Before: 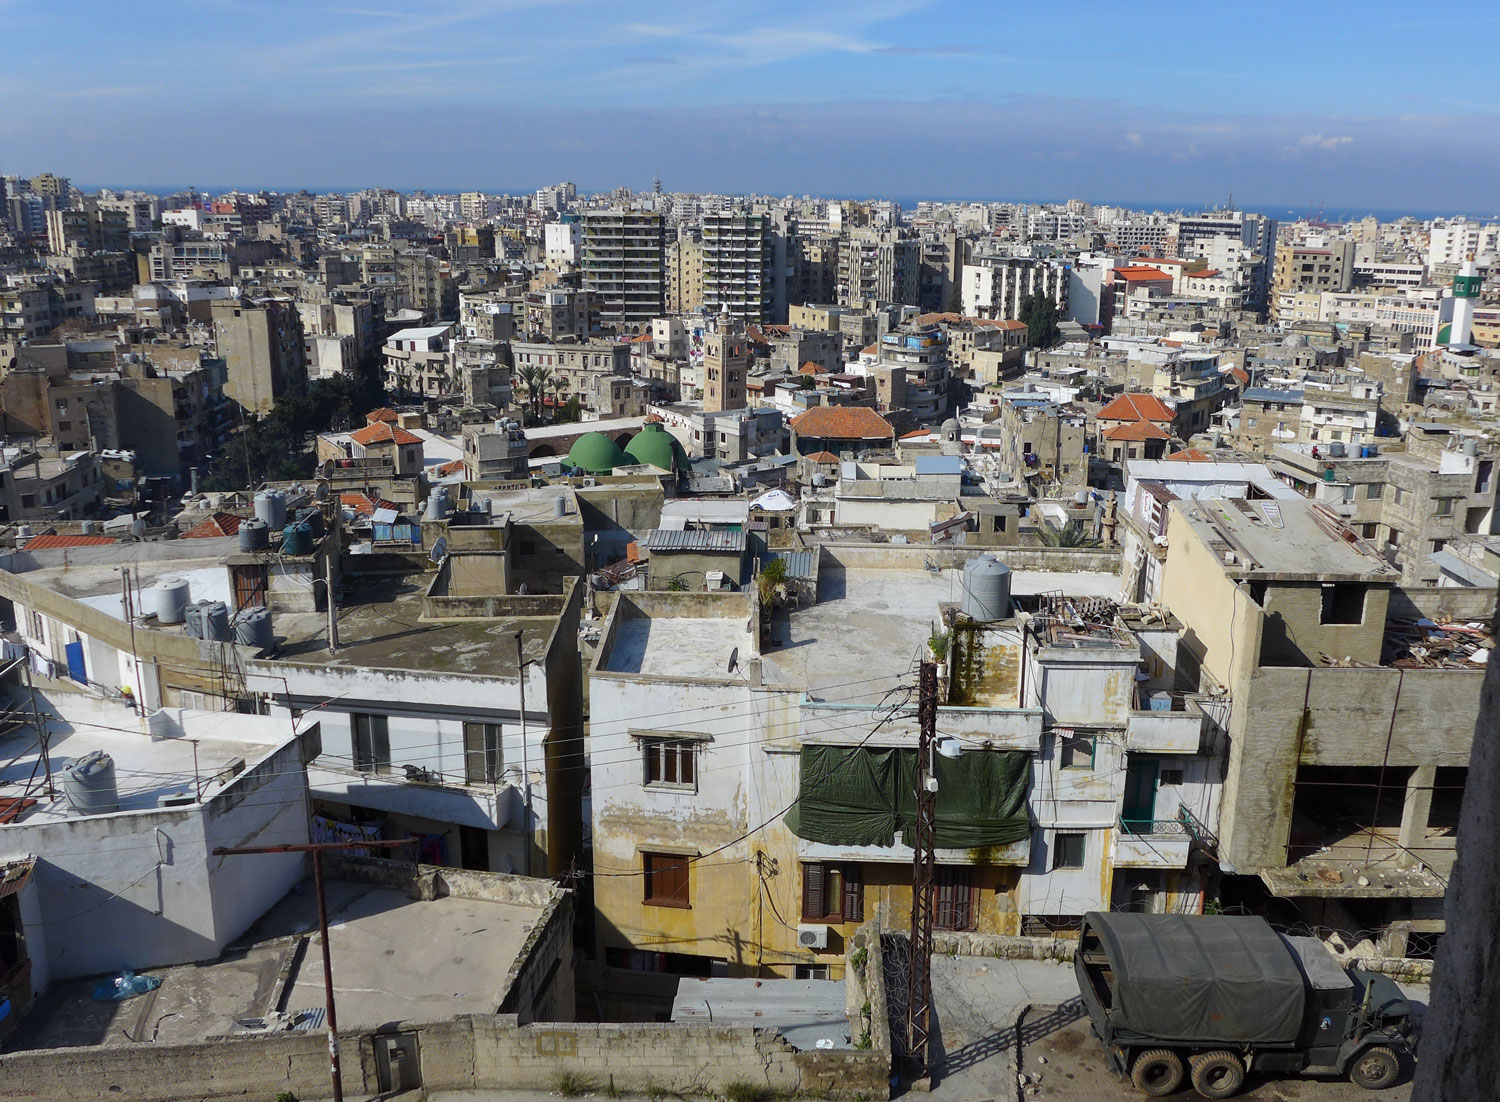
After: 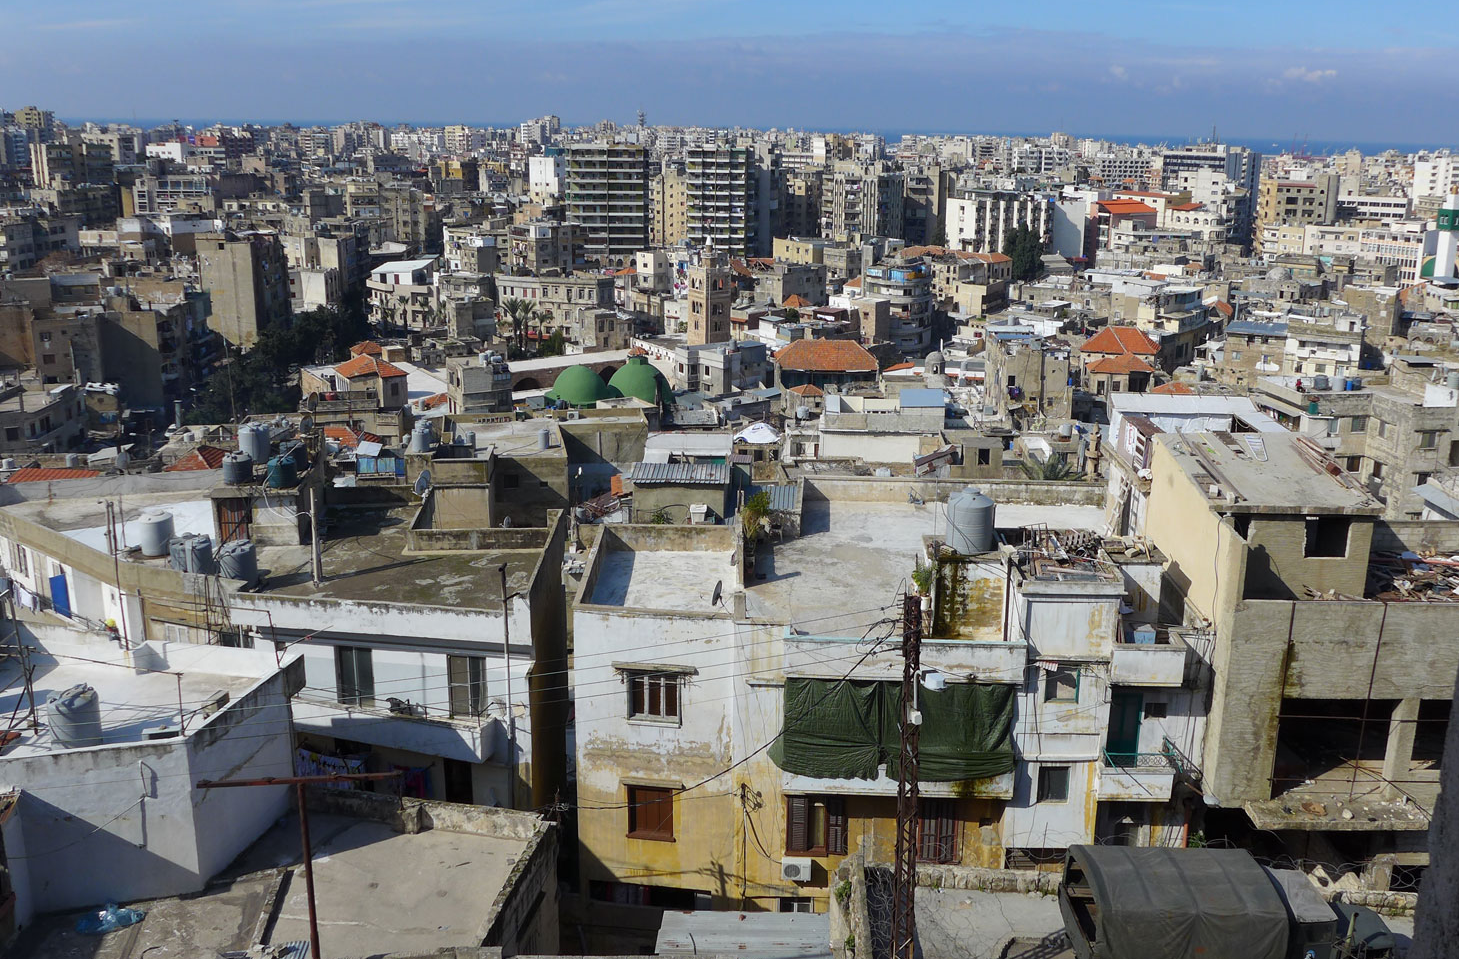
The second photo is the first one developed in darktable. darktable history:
crop: left 1.068%, top 6.129%, right 1.605%, bottom 6.822%
